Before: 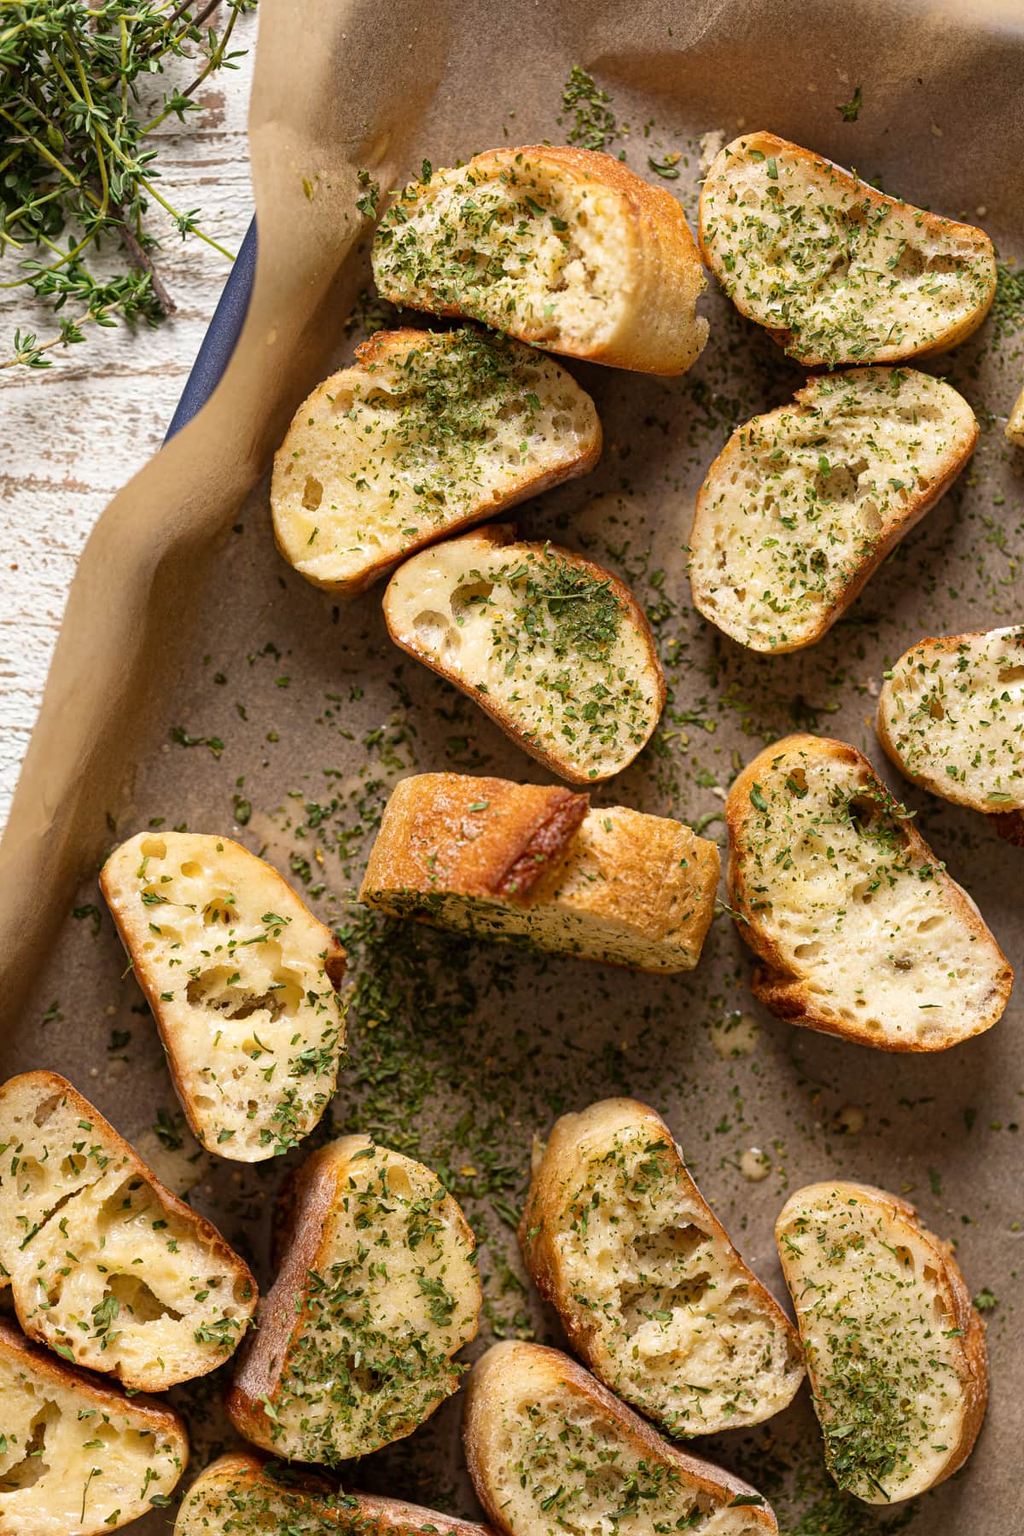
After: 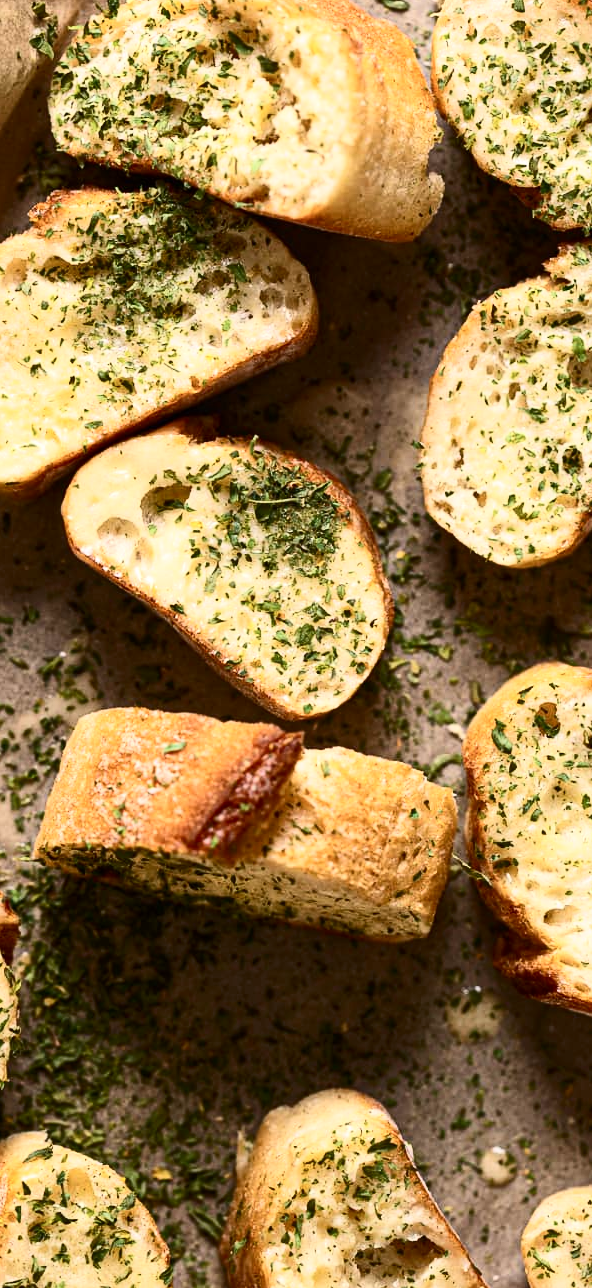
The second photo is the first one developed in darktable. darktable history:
crop: left 32.278%, top 11.007%, right 18.343%, bottom 17.393%
contrast brightness saturation: contrast 0.374, brightness 0.113
